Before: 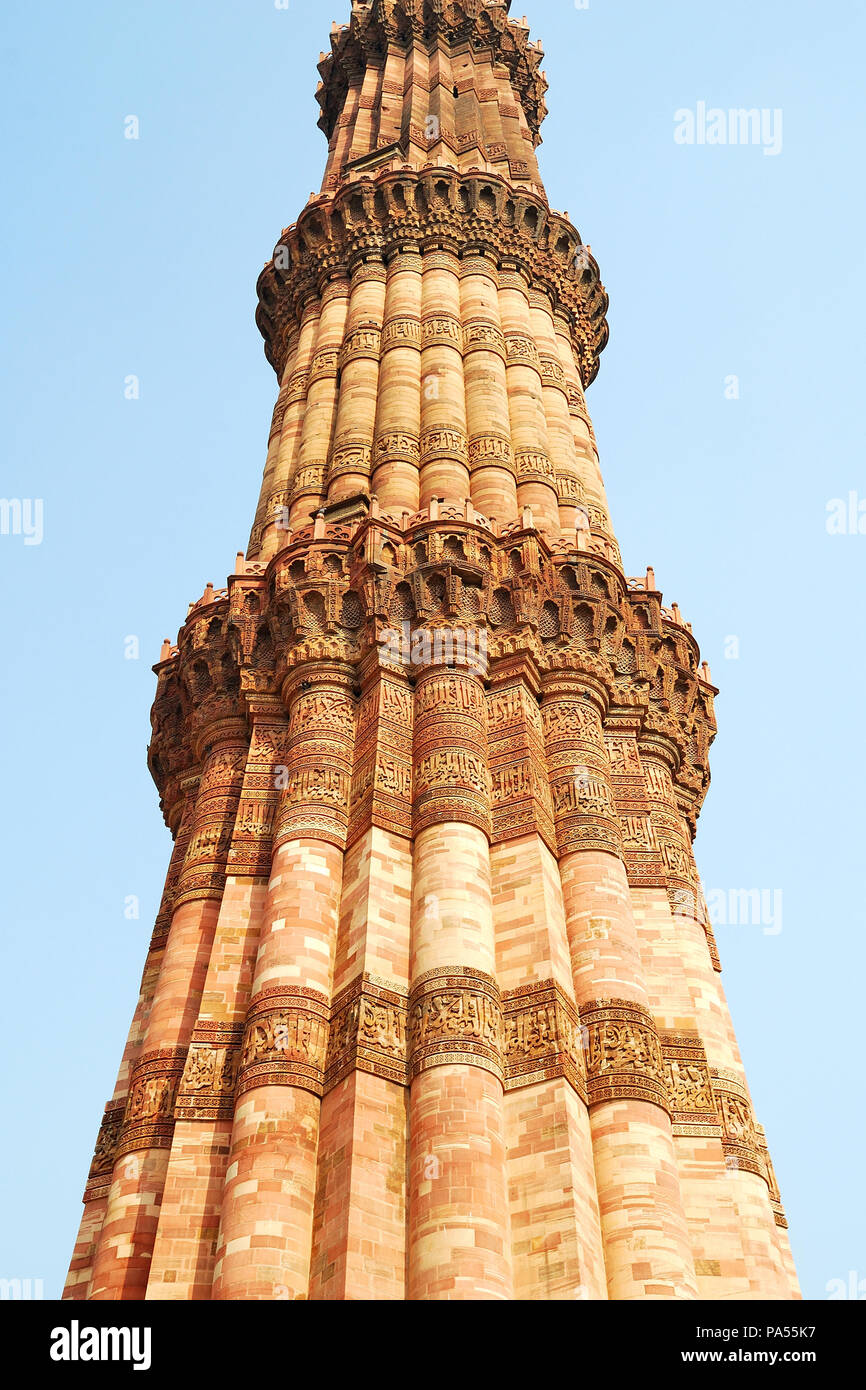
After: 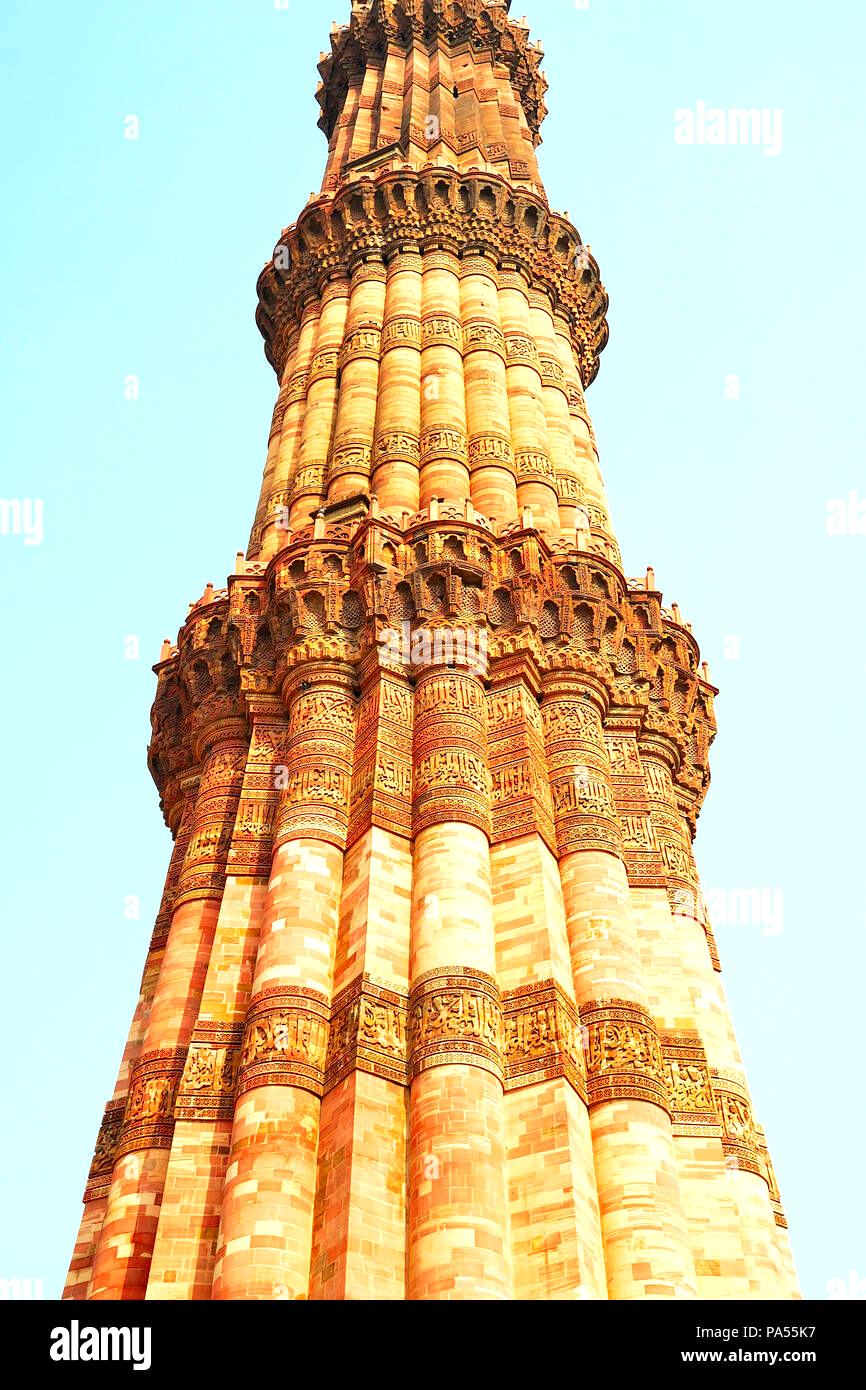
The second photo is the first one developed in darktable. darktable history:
contrast brightness saturation: saturation -0.057
color correction: highlights b* -0.005, saturation 1.35
exposure: black level correction 0.001, exposure 0.5 EV, compensate exposure bias true, compensate highlight preservation false
